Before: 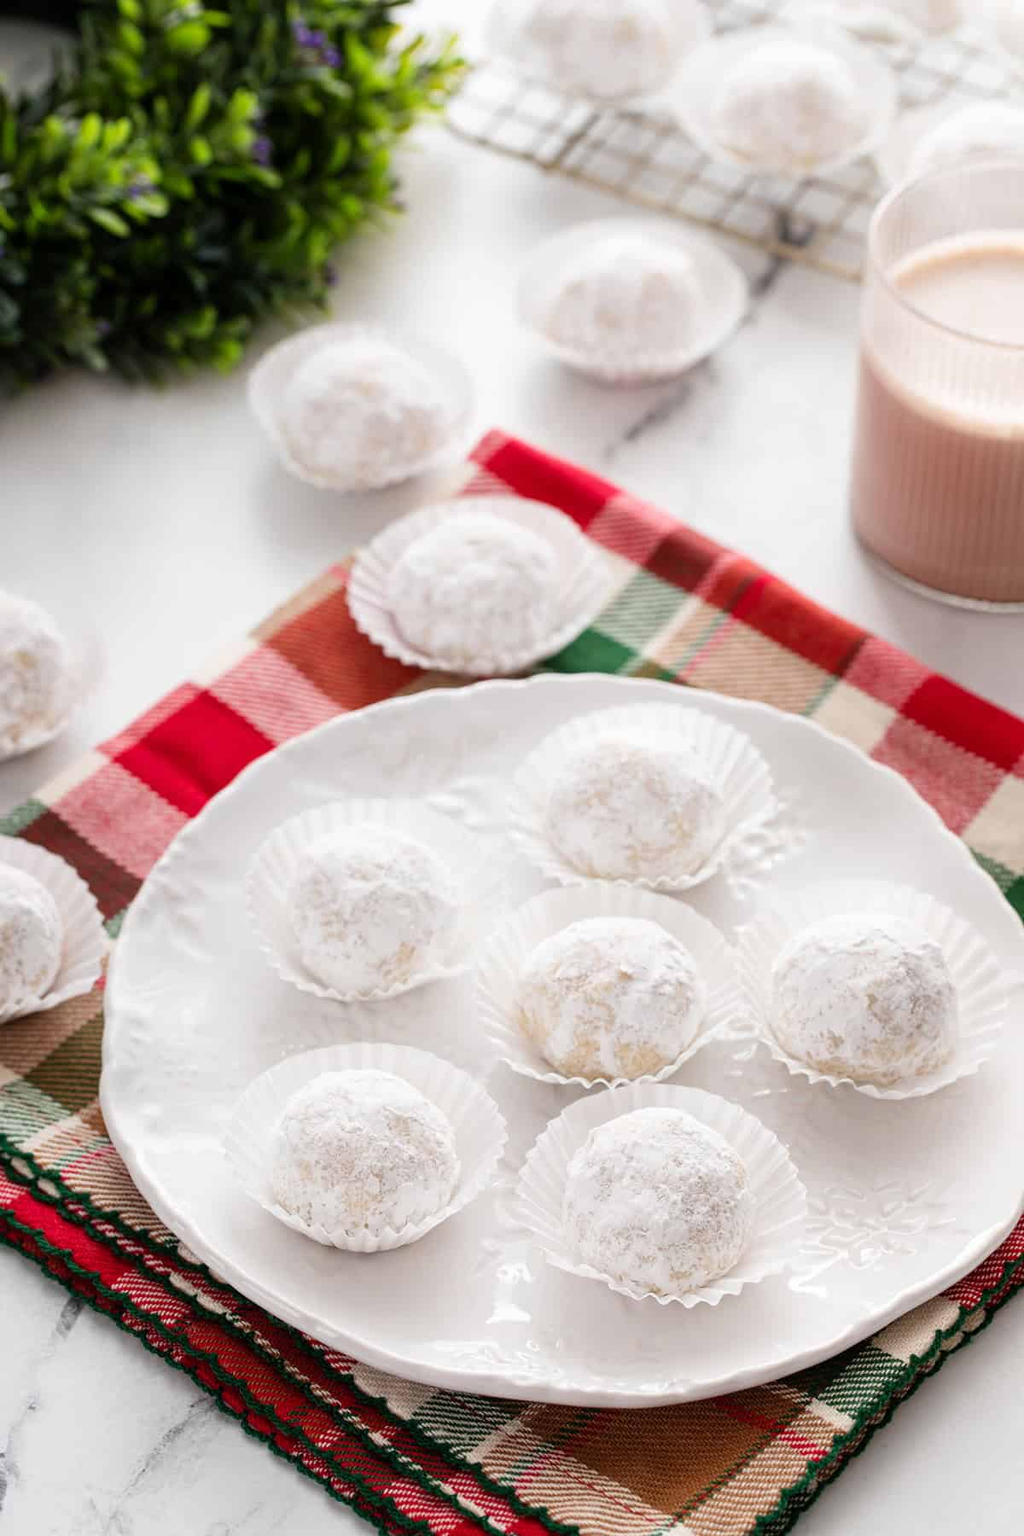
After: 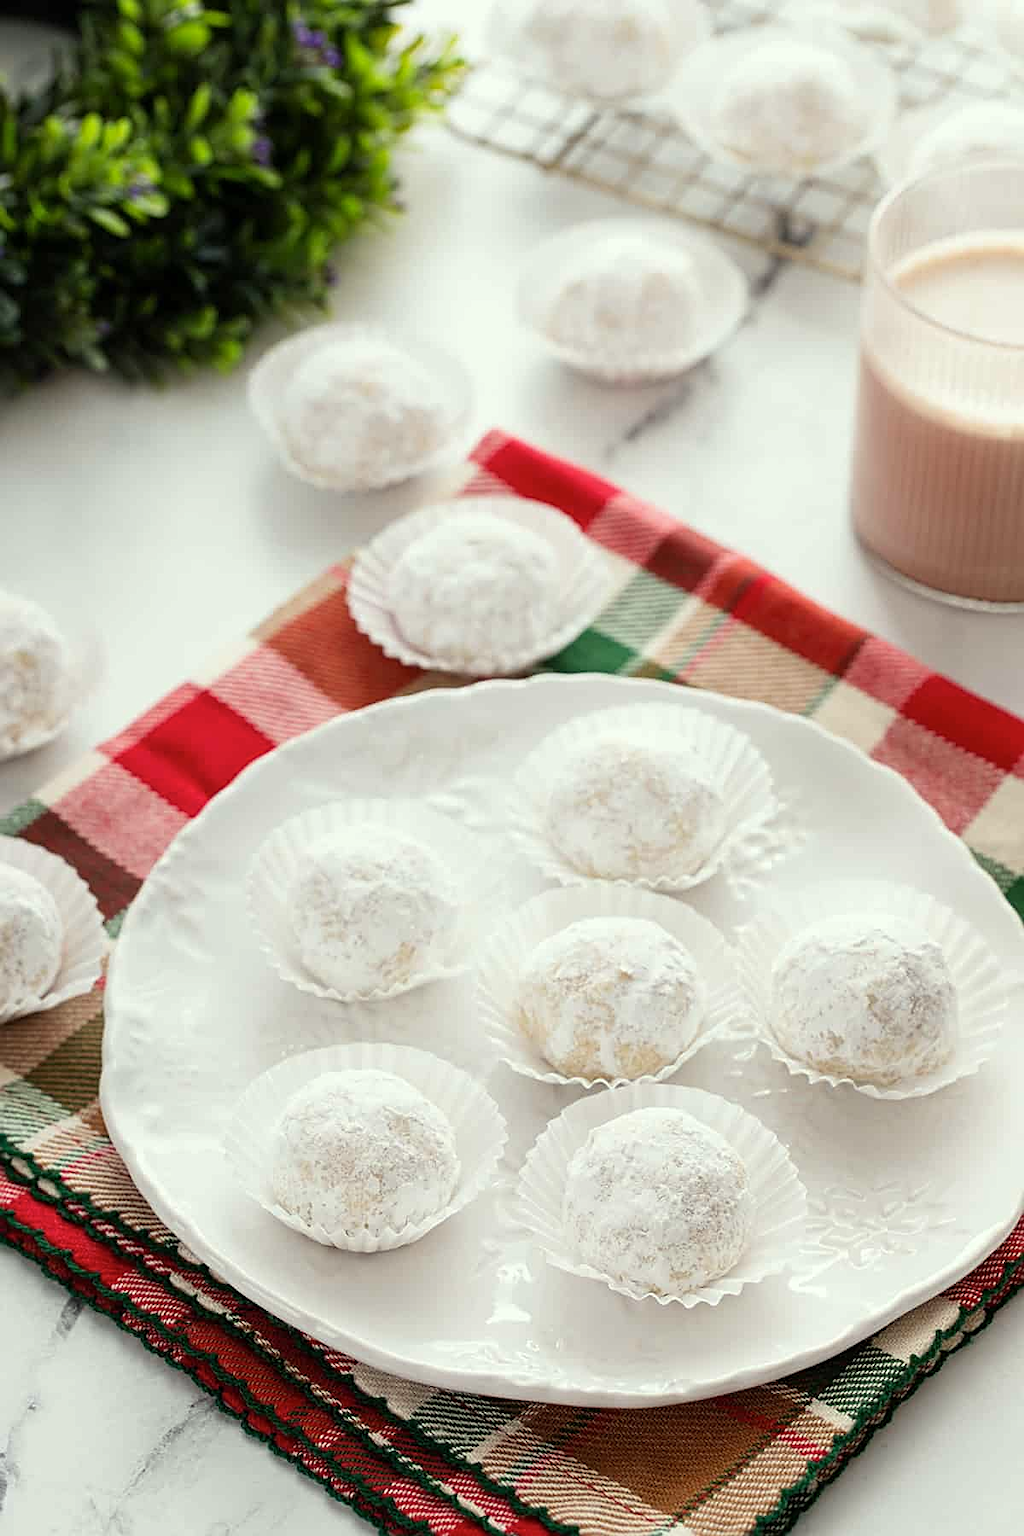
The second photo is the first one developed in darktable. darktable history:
color correction: highlights a* -4.73, highlights b* 5.06, saturation 0.97
sharpen: on, module defaults
